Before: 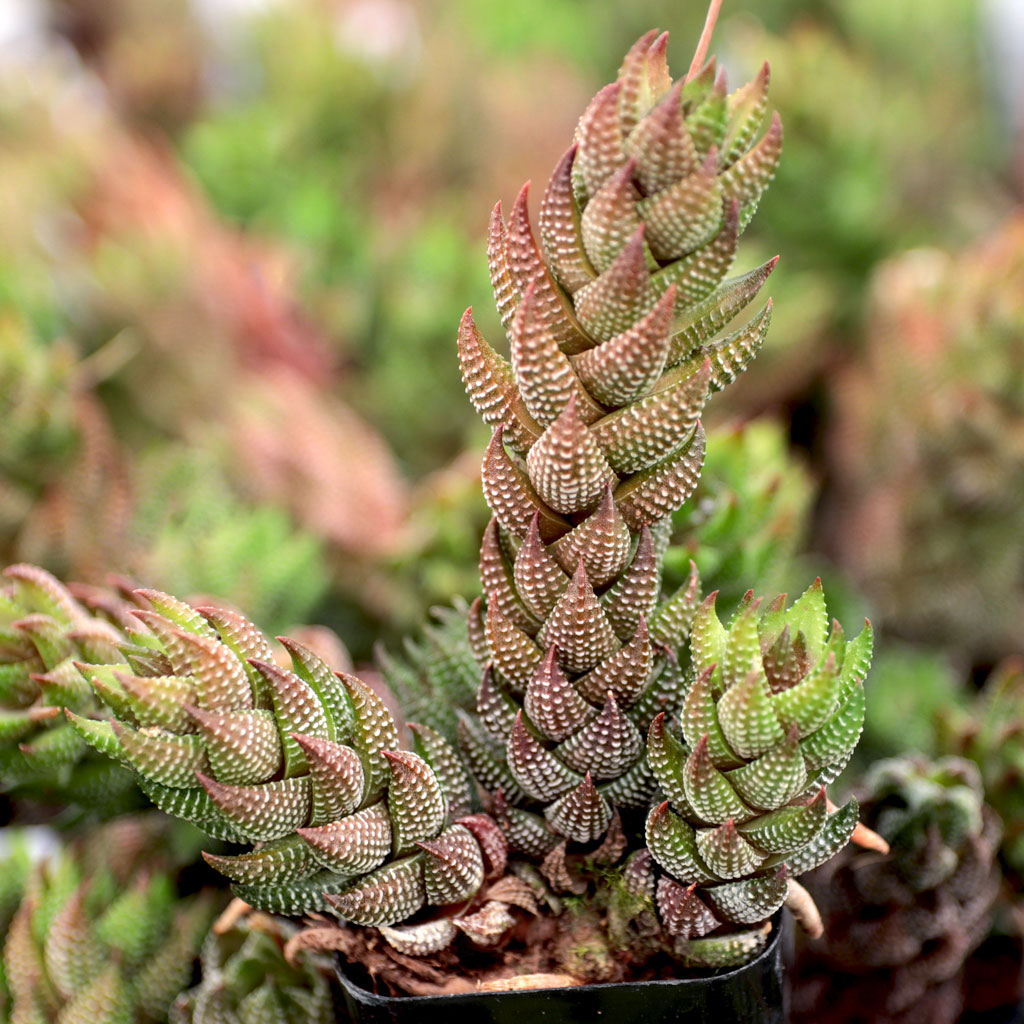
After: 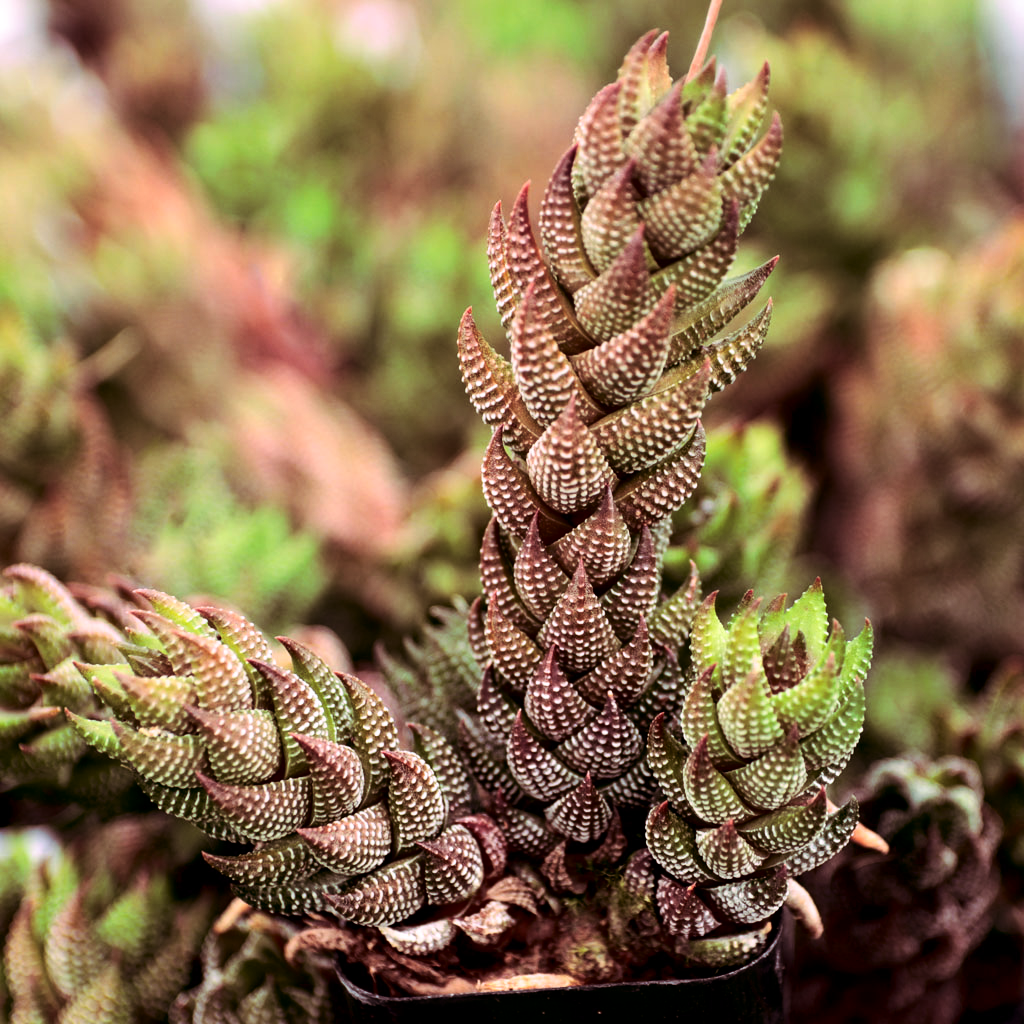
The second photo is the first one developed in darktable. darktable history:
contrast brightness saturation: contrast 0.2, brightness -0.11, saturation 0.1
split-toning: highlights › hue 298.8°, highlights › saturation 0.73, compress 41.76%
